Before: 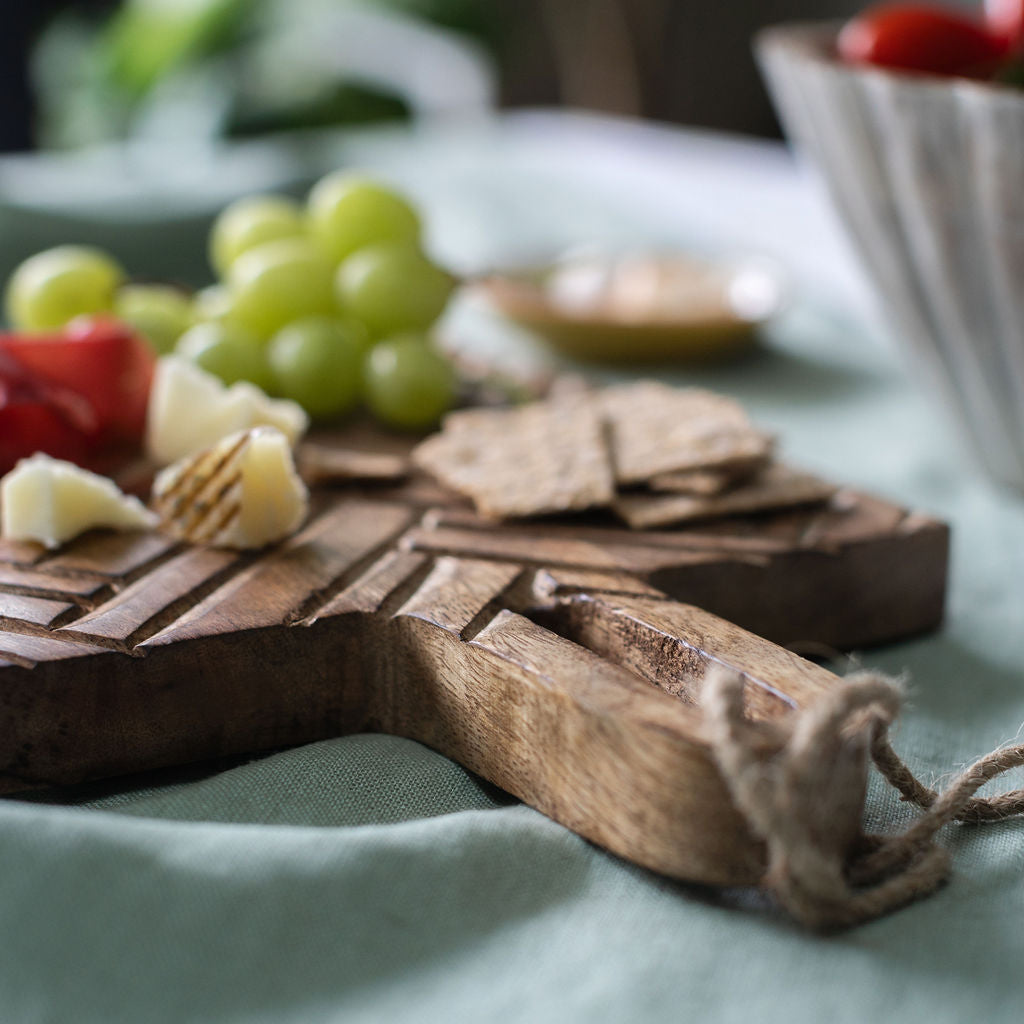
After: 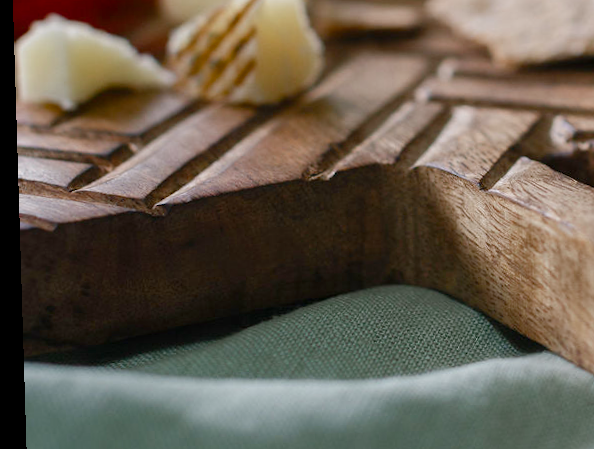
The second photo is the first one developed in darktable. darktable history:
rotate and perspective: rotation -1.75°, automatic cropping off
color balance rgb: shadows lift › chroma 1%, shadows lift › hue 113°, highlights gain › chroma 0.2%, highlights gain › hue 333°, perceptual saturation grading › global saturation 20%, perceptual saturation grading › highlights -50%, perceptual saturation grading › shadows 25%, contrast -10%
crop: top 44.483%, right 43.593%, bottom 12.892%
